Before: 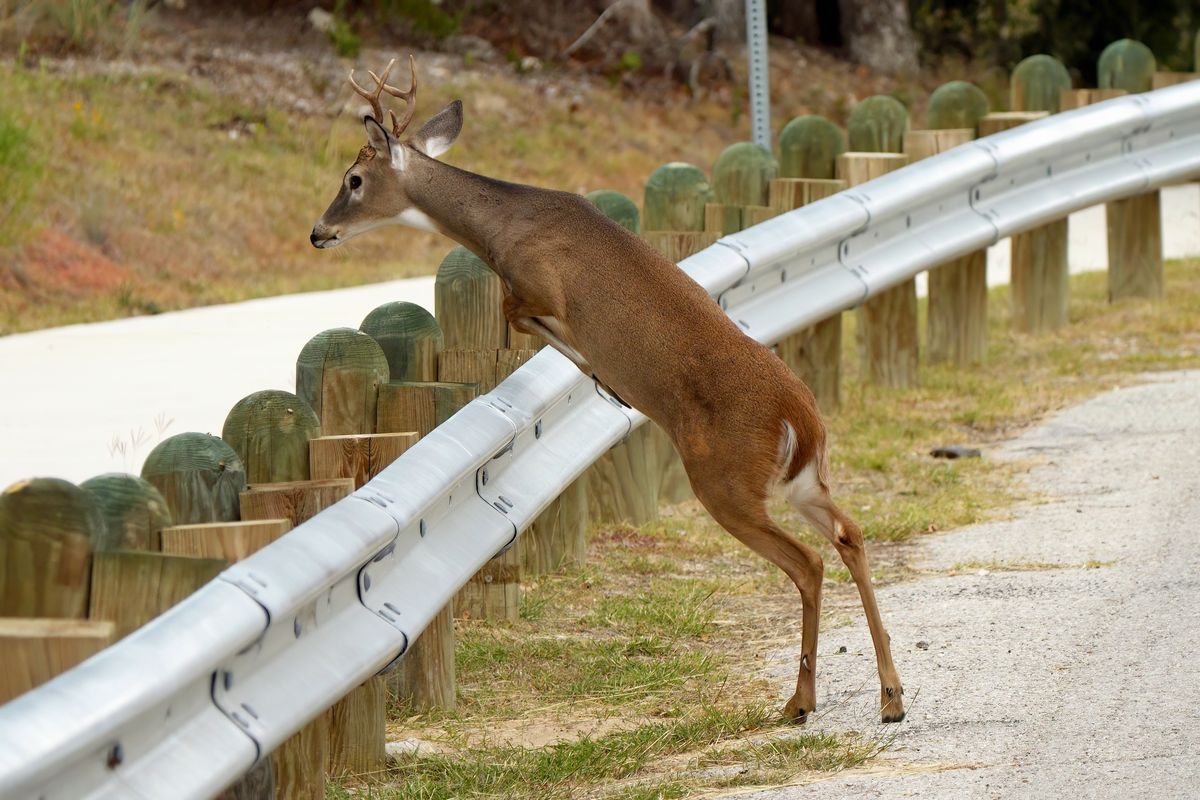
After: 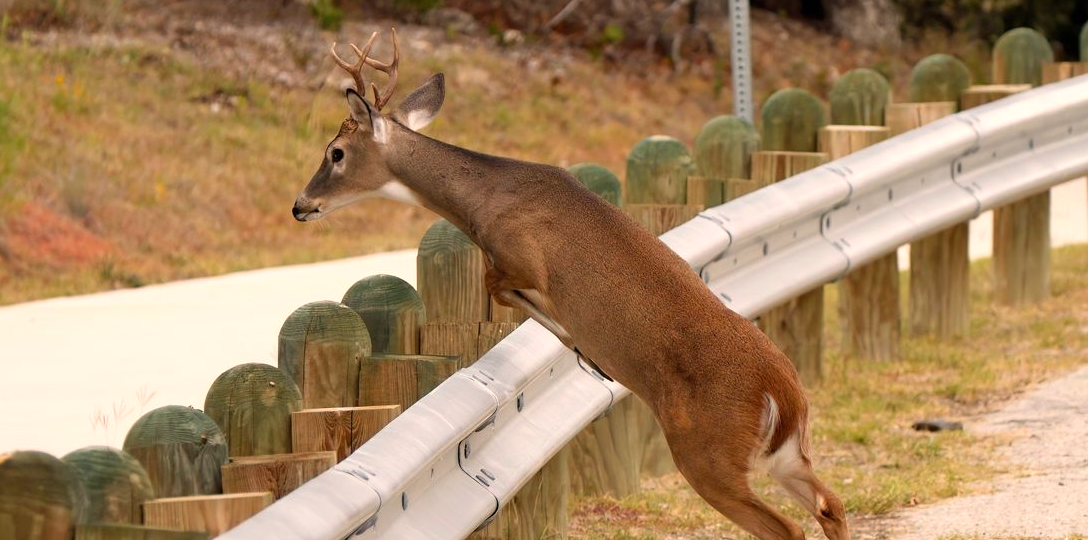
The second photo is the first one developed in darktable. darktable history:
crop: left 1.509%, top 3.452%, right 7.696%, bottom 28.452%
white balance: red 1.127, blue 0.943
